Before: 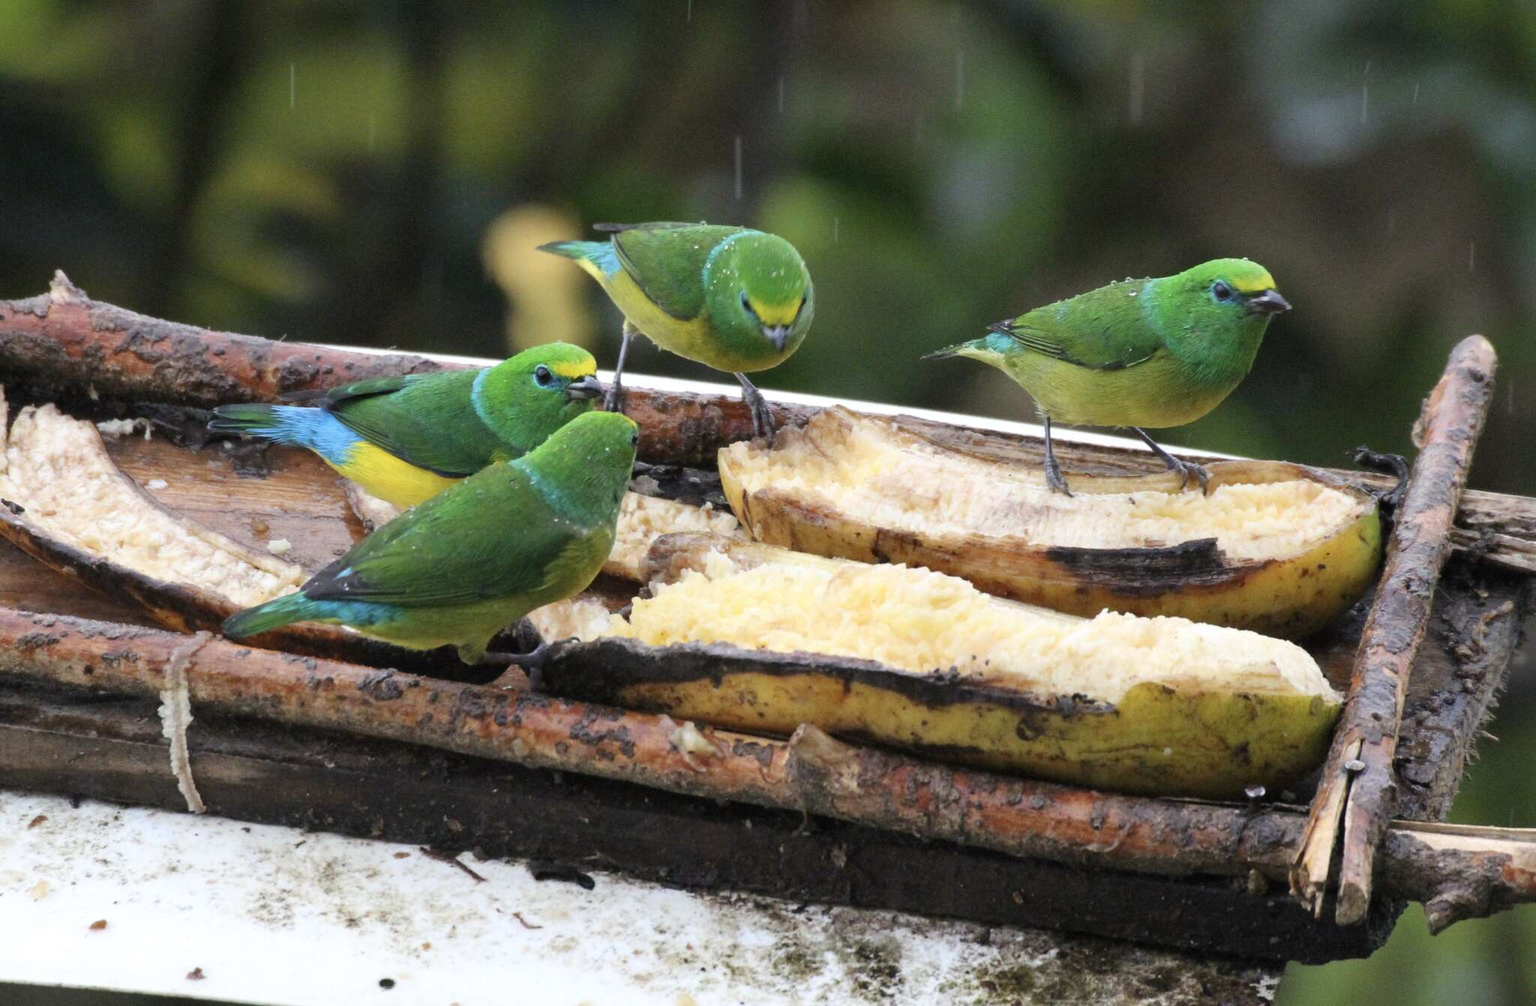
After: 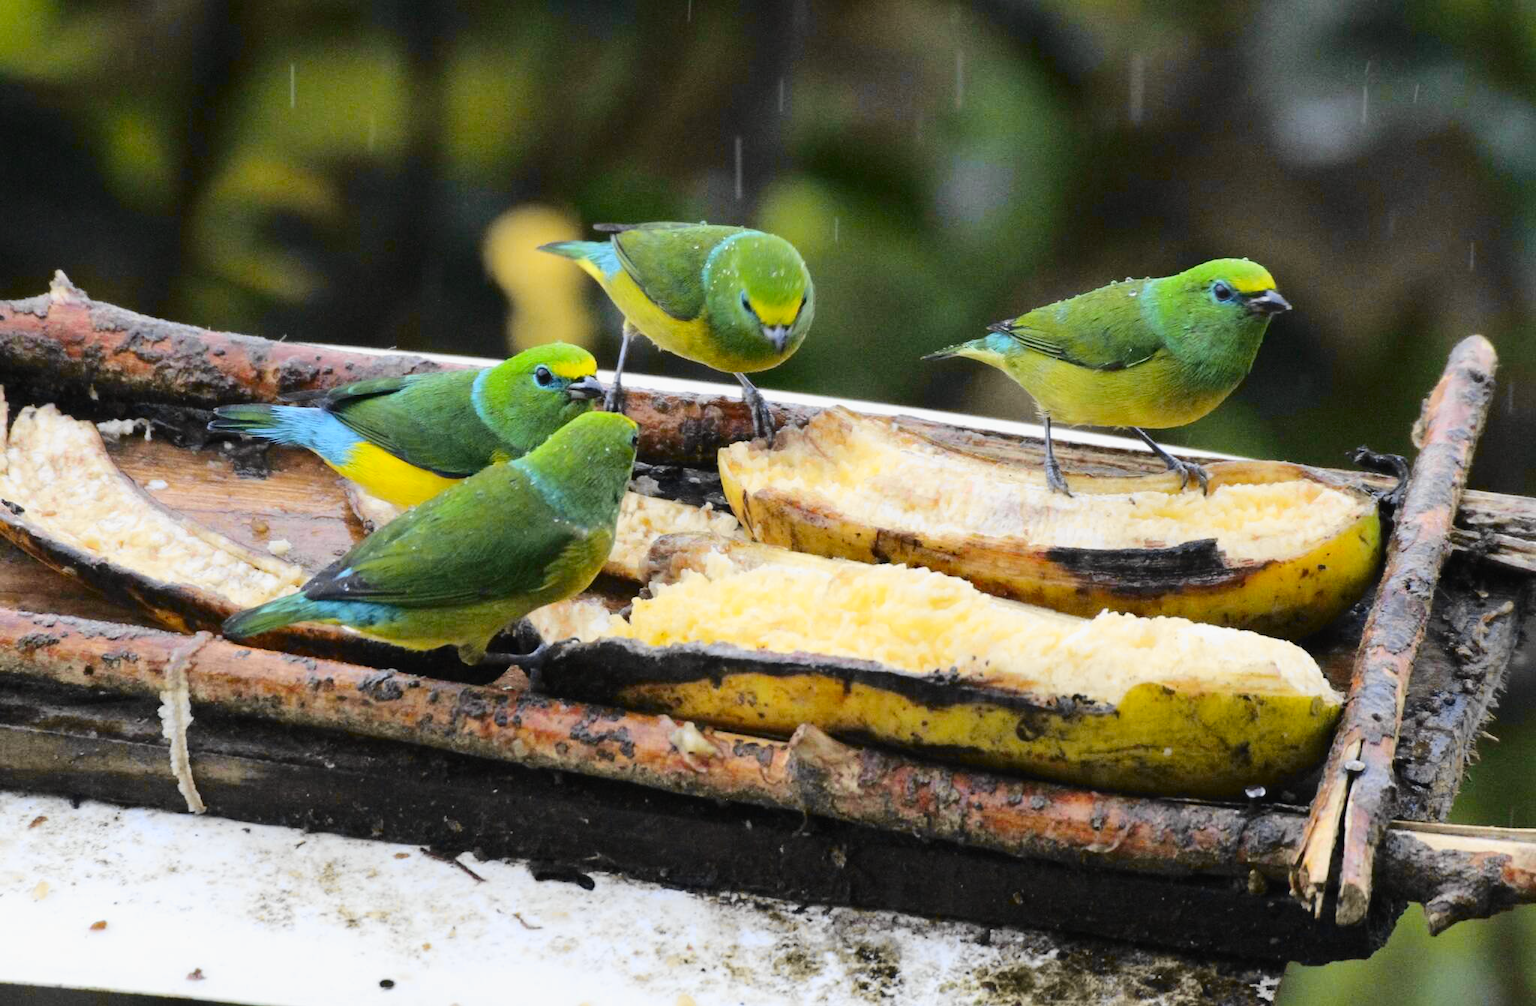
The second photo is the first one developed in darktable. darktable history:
tone curve: curves: ch0 [(0, 0.01) (0.097, 0.07) (0.204, 0.173) (0.447, 0.517) (0.539, 0.624) (0.733, 0.791) (0.879, 0.898) (1, 0.98)]; ch1 [(0, 0) (0.393, 0.415) (0.447, 0.448) (0.485, 0.494) (0.523, 0.509) (0.545, 0.541) (0.574, 0.561) (0.648, 0.674) (1, 1)]; ch2 [(0, 0) (0.369, 0.388) (0.449, 0.431) (0.499, 0.5) (0.521, 0.51) (0.53, 0.54) (0.564, 0.569) (0.674, 0.735) (1, 1)], color space Lab, independent channels, preserve colors none
